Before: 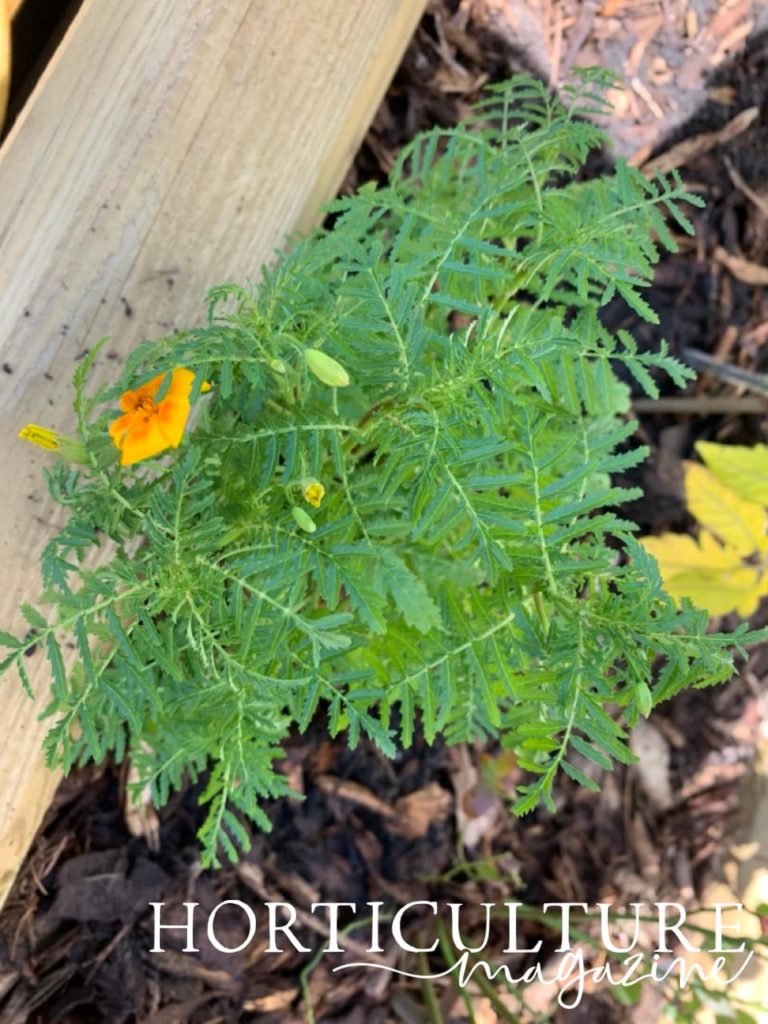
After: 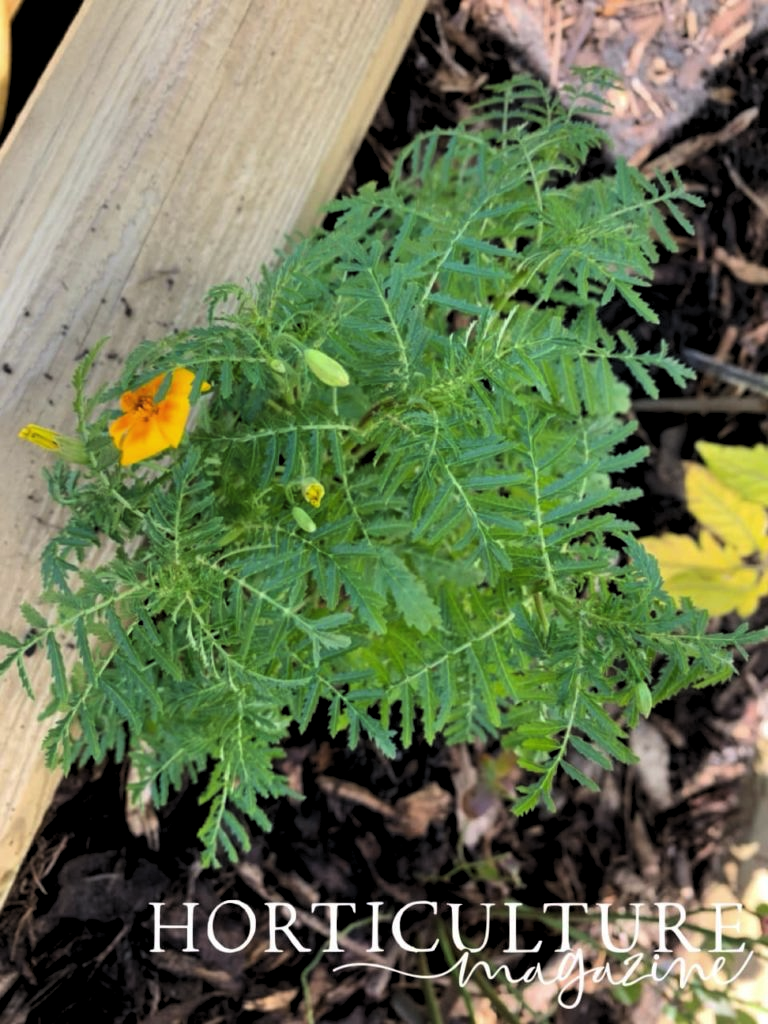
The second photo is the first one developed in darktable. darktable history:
levels: mode automatic, black 8.52%, levels [0.016, 0.5, 0.996]
